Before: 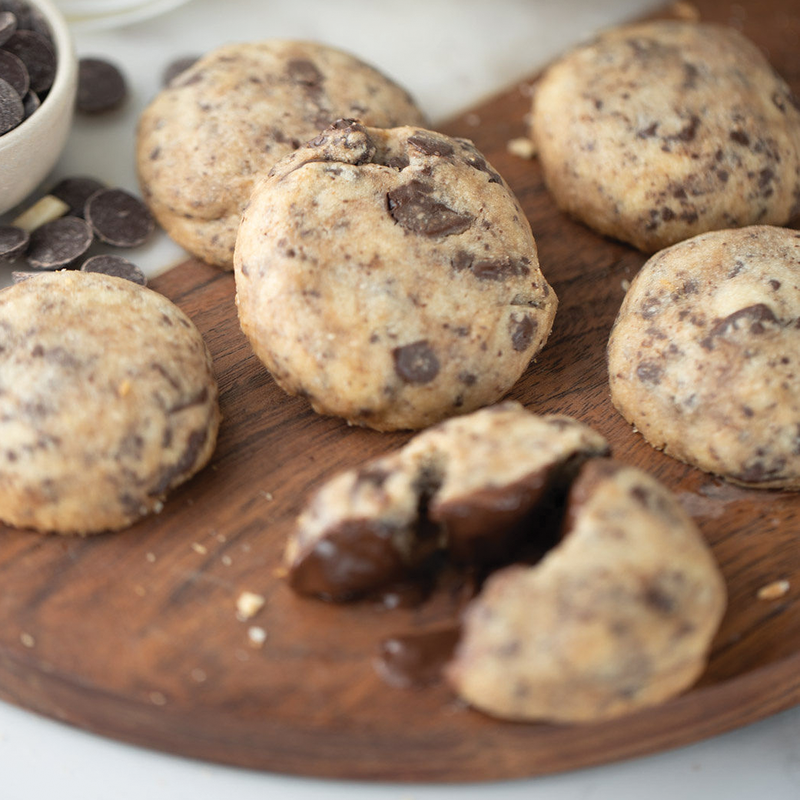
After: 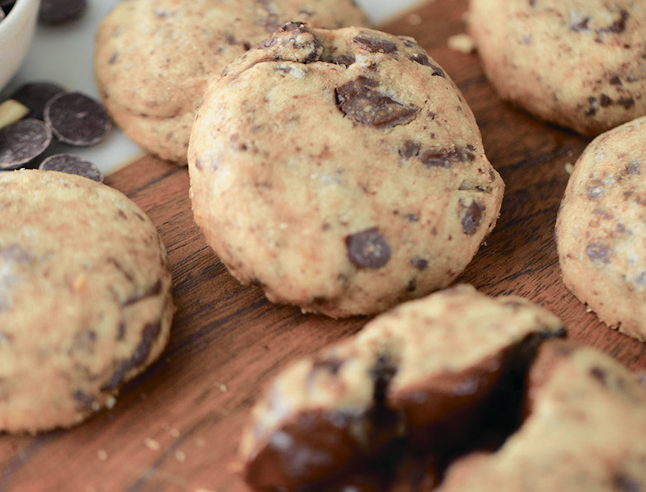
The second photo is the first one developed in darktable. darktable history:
rotate and perspective: rotation -1.68°, lens shift (vertical) -0.146, crop left 0.049, crop right 0.912, crop top 0.032, crop bottom 0.96
crop: left 3.015%, top 8.969%, right 9.647%, bottom 26.457%
tone curve: curves: ch0 [(0, 0.003) (0.211, 0.174) (0.482, 0.519) (0.843, 0.821) (0.992, 0.971)]; ch1 [(0, 0) (0.276, 0.206) (0.393, 0.364) (0.482, 0.477) (0.506, 0.5) (0.523, 0.523) (0.572, 0.592) (0.635, 0.665) (0.695, 0.759) (1, 1)]; ch2 [(0, 0) (0.438, 0.456) (0.498, 0.497) (0.536, 0.527) (0.562, 0.584) (0.619, 0.602) (0.698, 0.698) (1, 1)], color space Lab, independent channels, preserve colors none
